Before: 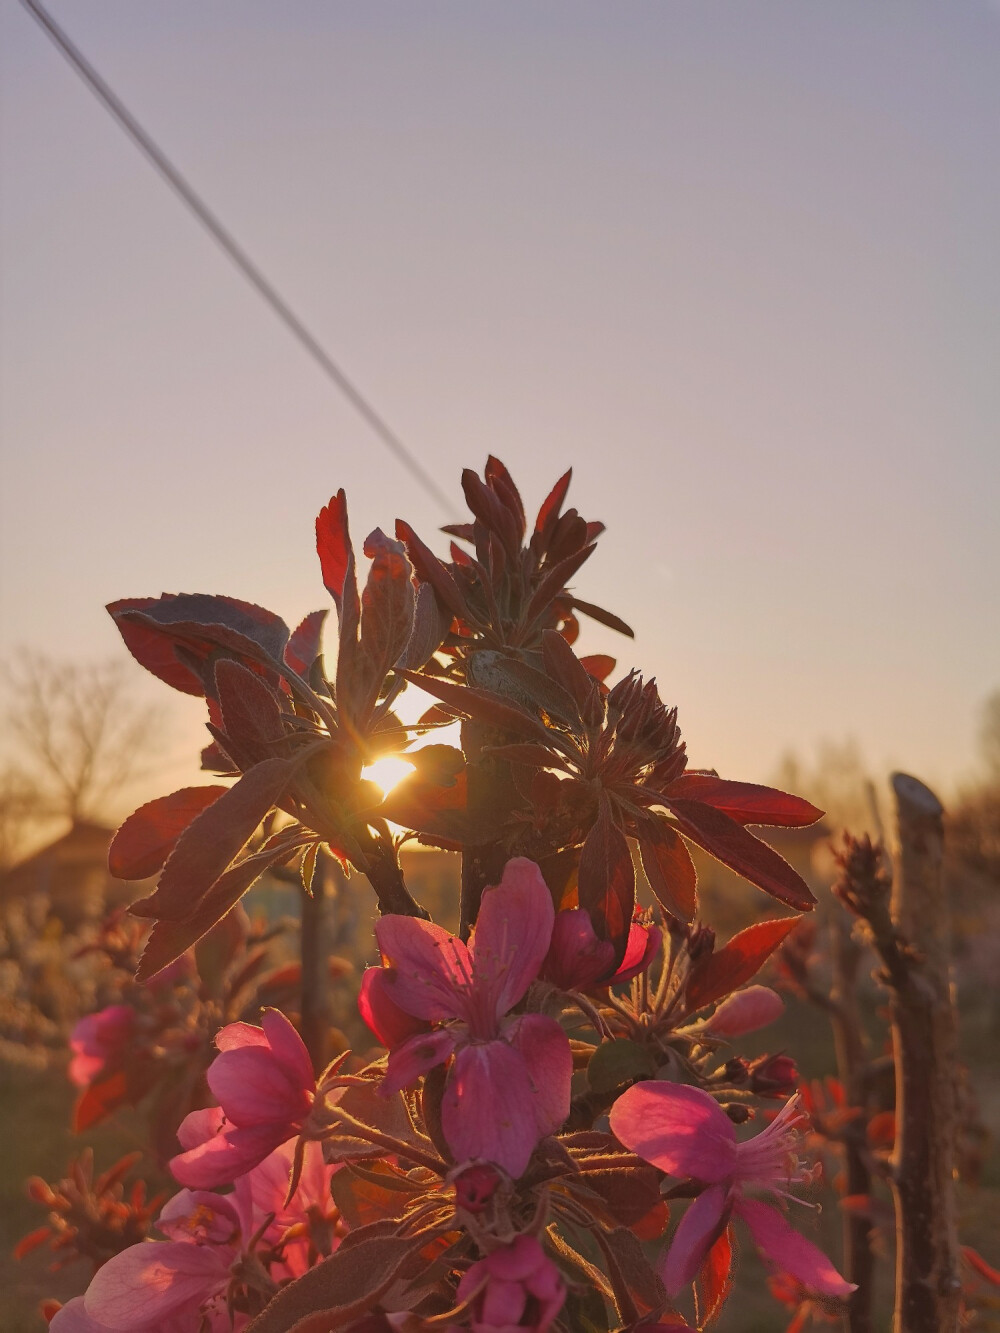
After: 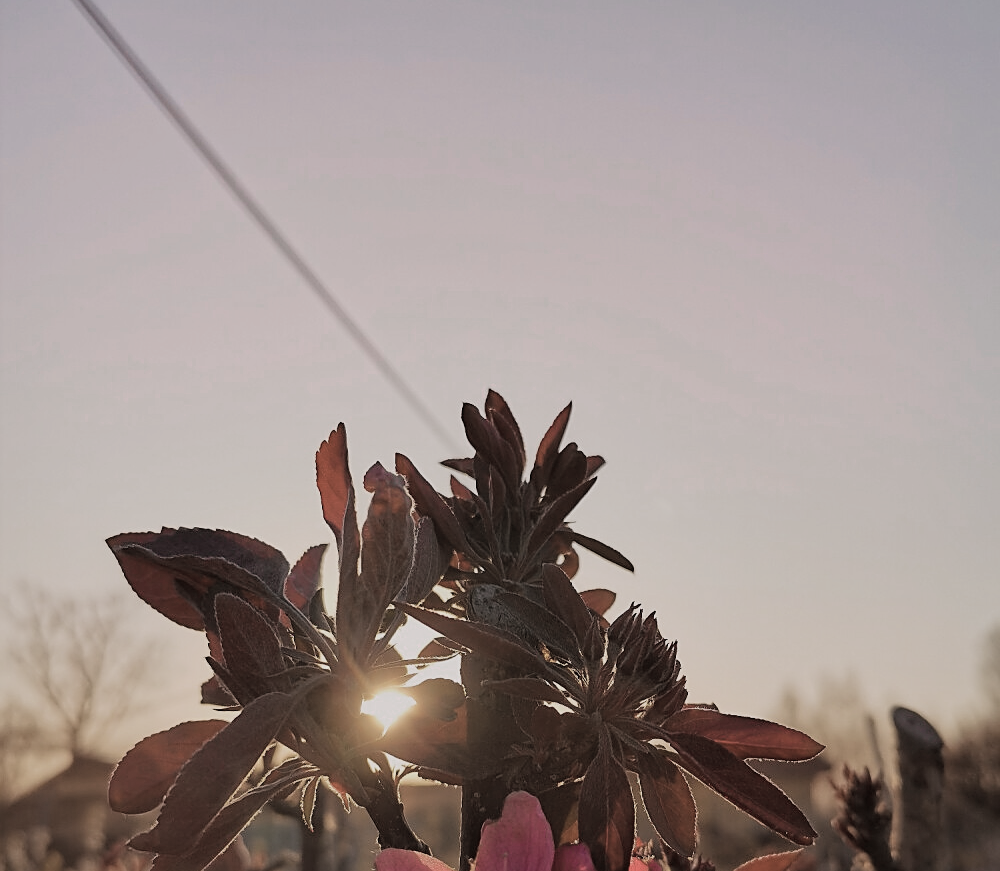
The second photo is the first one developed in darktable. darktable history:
color zones: curves: ch0 [(0, 0.6) (0.129, 0.508) (0.193, 0.483) (0.429, 0.5) (0.571, 0.5) (0.714, 0.5) (0.857, 0.5) (1, 0.6)]; ch1 [(0, 0.481) (0.112, 0.245) (0.213, 0.223) (0.429, 0.233) (0.571, 0.231) (0.683, 0.242) (0.857, 0.296) (1, 0.481)]
filmic rgb: black relative exposure -7.5 EV, white relative exposure 4.99 EV, hardness 3.31, contrast 1.299
sharpen: on, module defaults
crop and rotate: top 4.953%, bottom 29.686%
